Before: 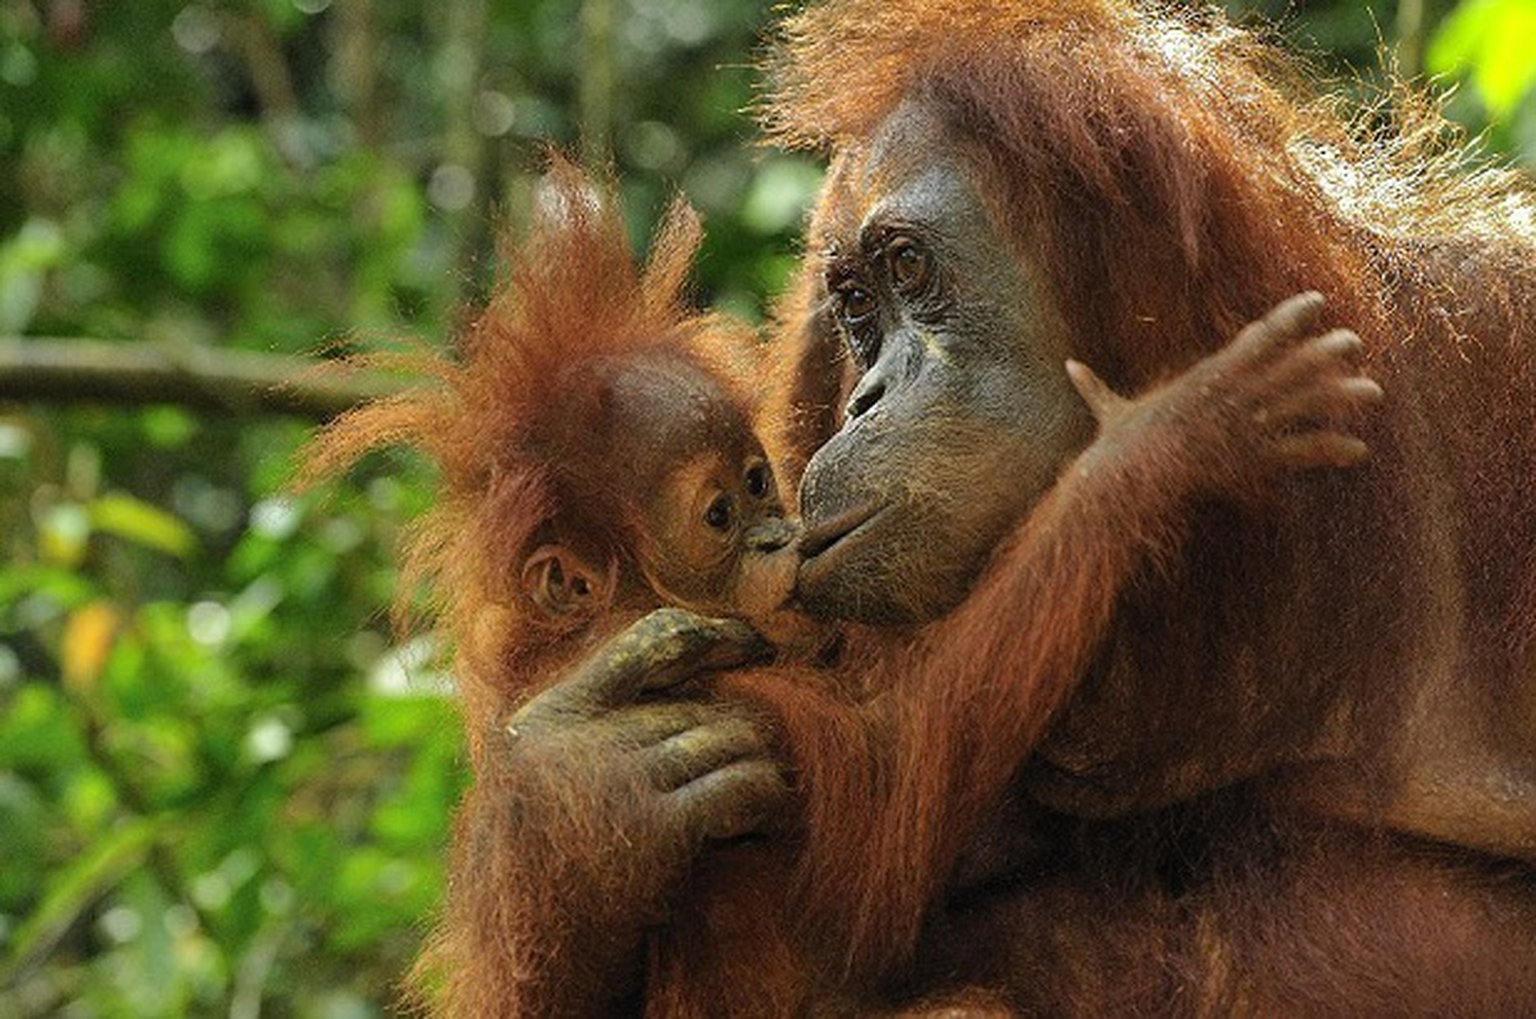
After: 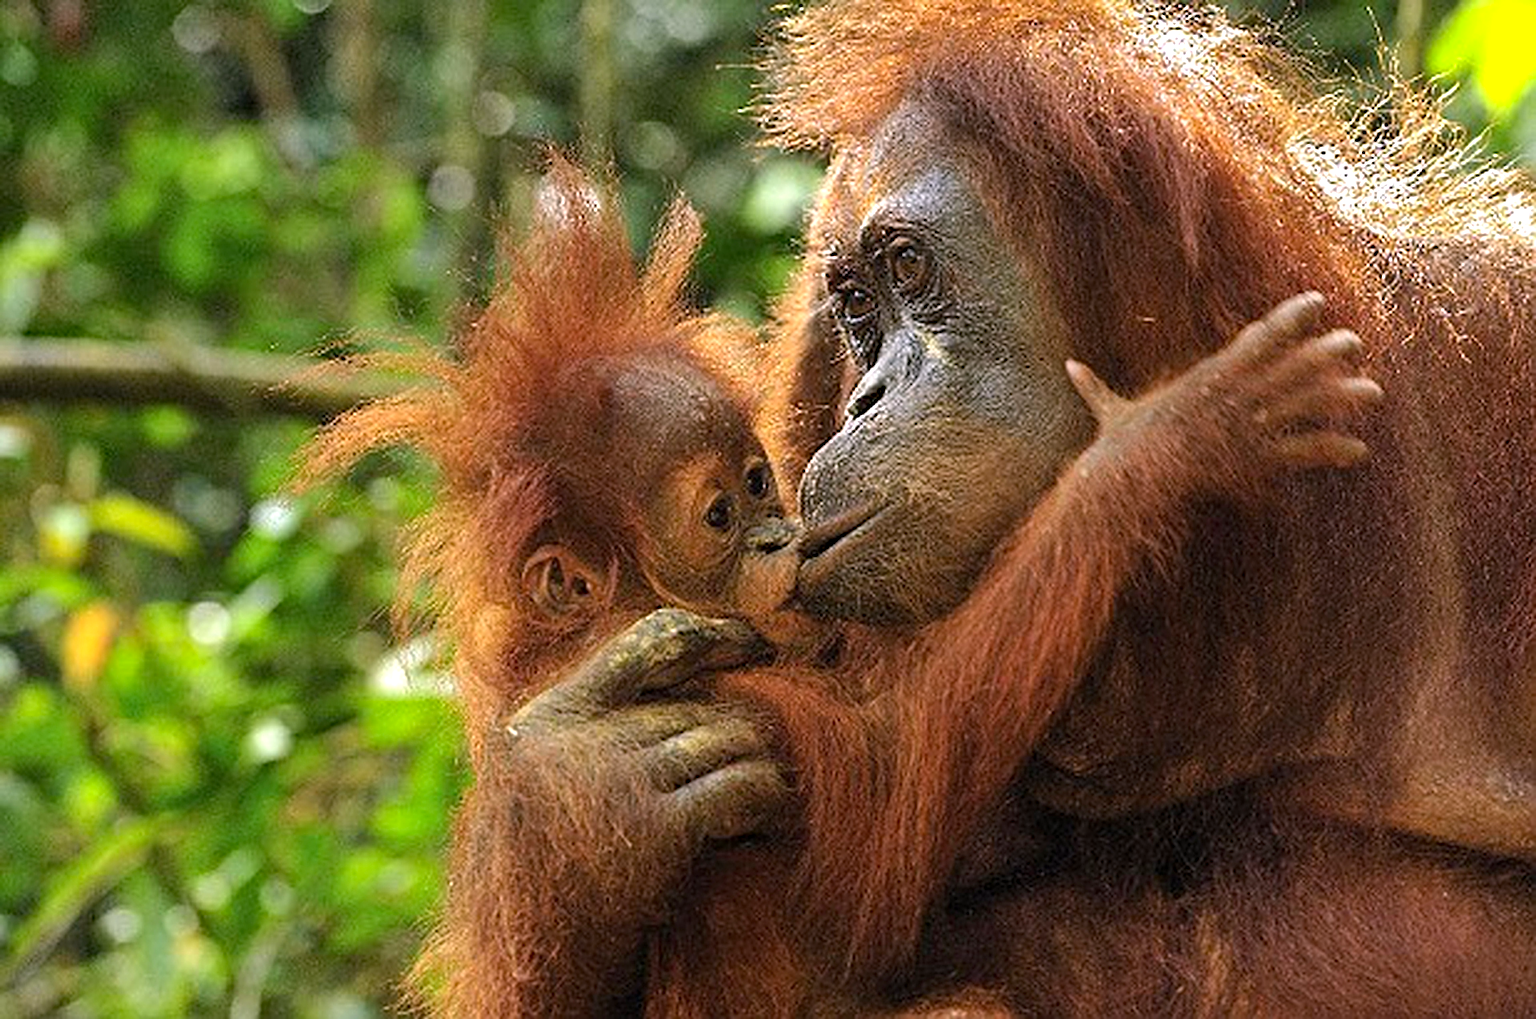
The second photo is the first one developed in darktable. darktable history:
white balance: red 1.05, blue 1.072
haze removal: adaptive false
sharpen: on, module defaults
exposure: black level correction 0.001, exposure 0.5 EV, compensate exposure bias true, compensate highlight preservation false
